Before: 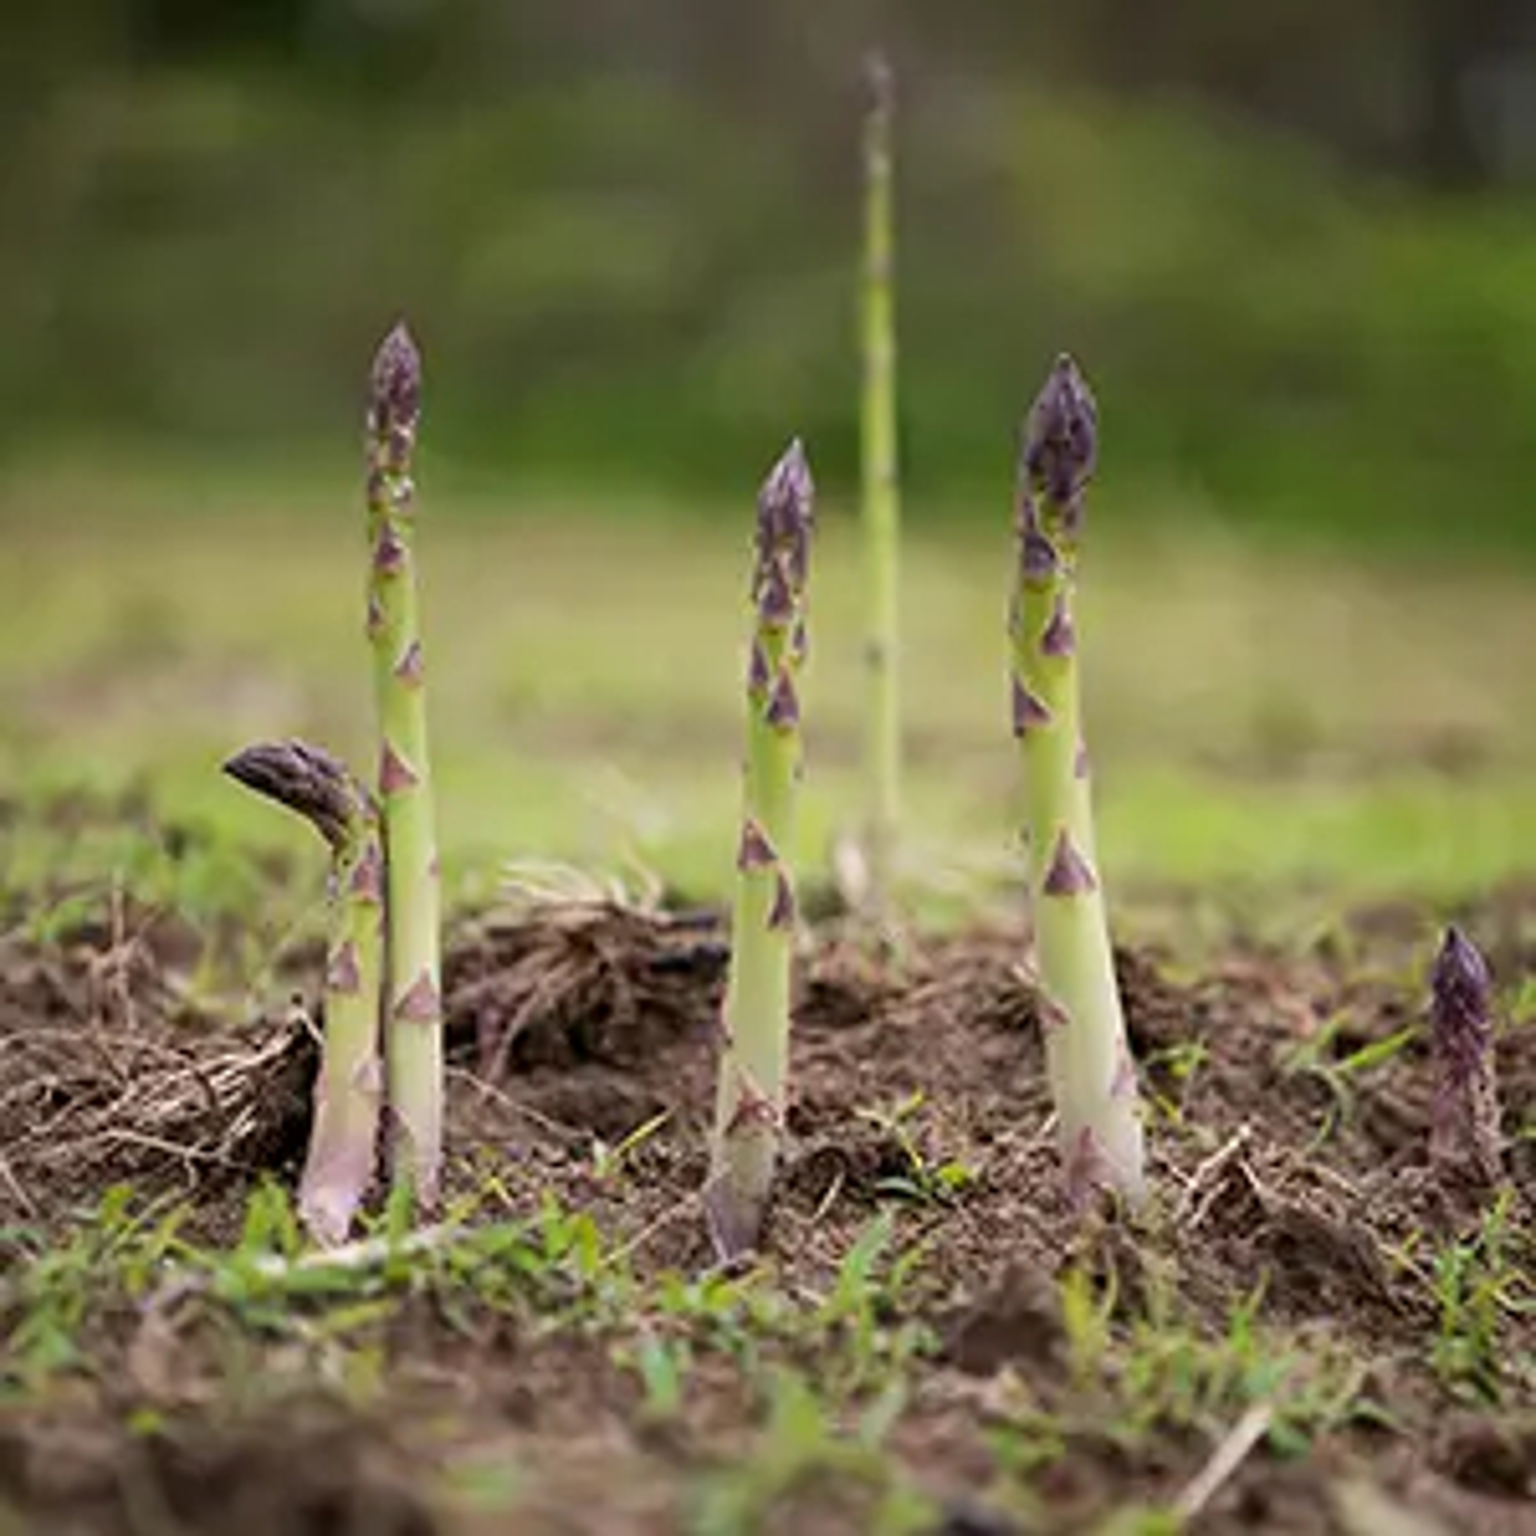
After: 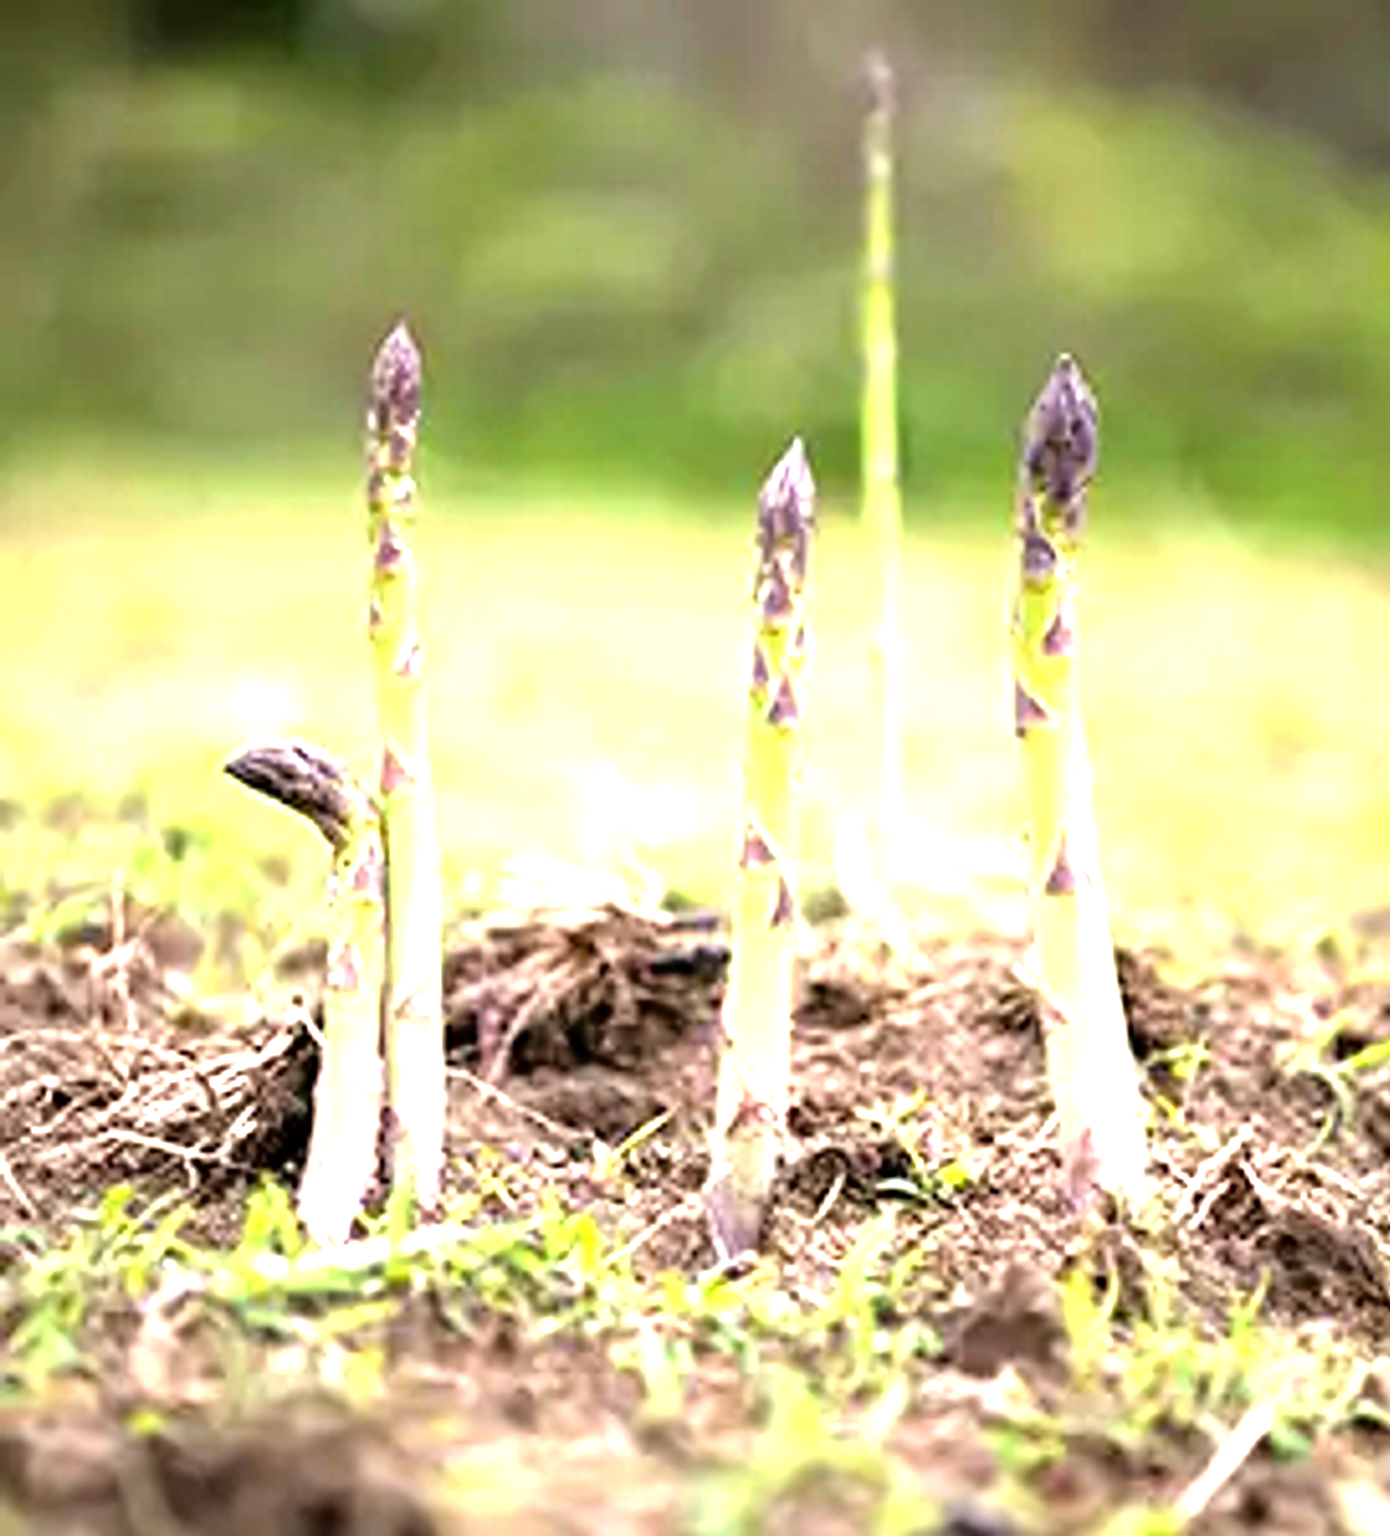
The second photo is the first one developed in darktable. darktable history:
crop: right 9.493%, bottom 0.051%
exposure: black level correction 0.001, exposure 0.958 EV, compensate exposure bias true, compensate highlight preservation false
tone equalizer: -8 EV -1.08 EV, -7 EV -0.983 EV, -6 EV -0.85 EV, -5 EV -0.539 EV, -3 EV 0.608 EV, -2 EV 0.842 EV, -1 EV 1 EV, +0 EV 1.07 EV
